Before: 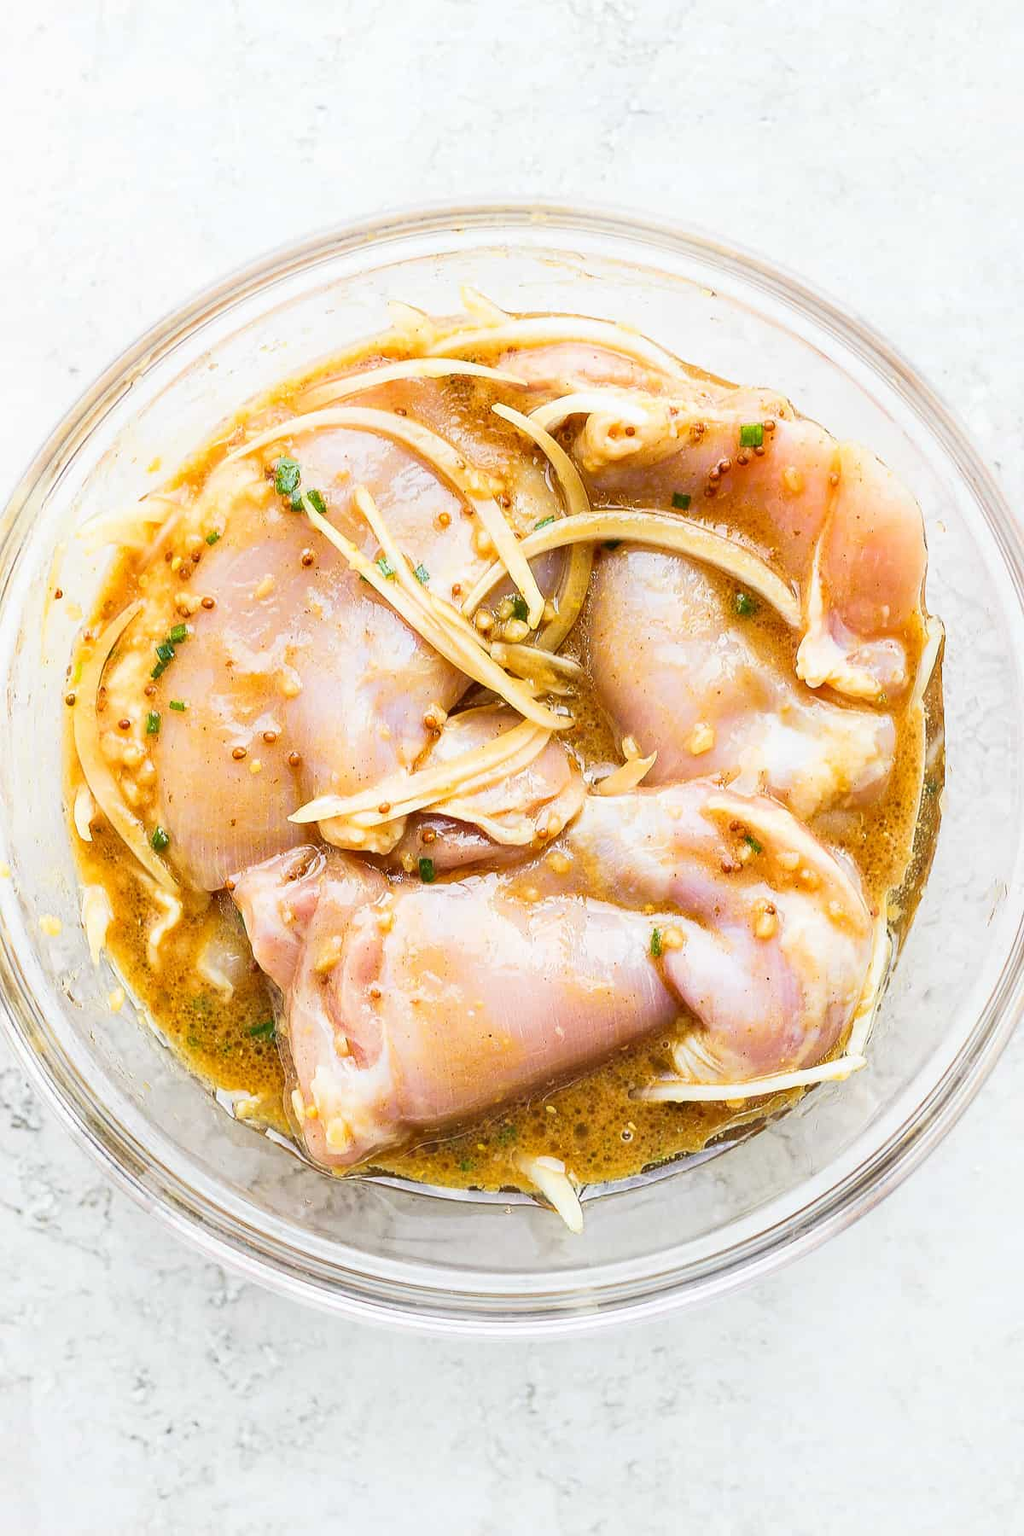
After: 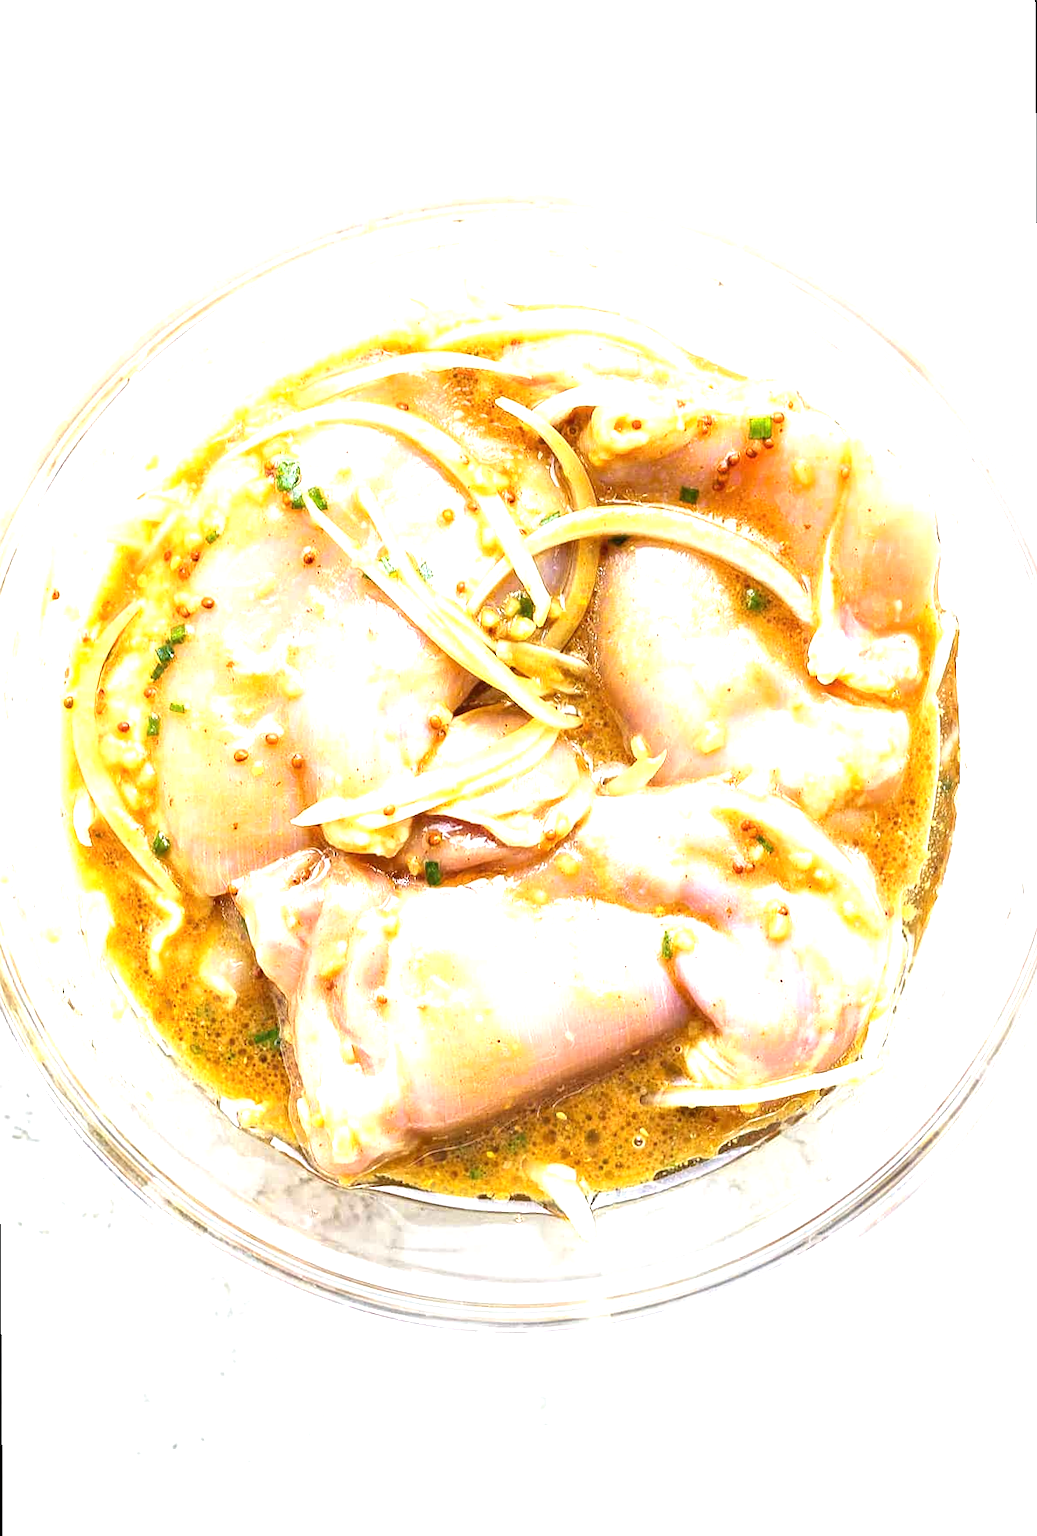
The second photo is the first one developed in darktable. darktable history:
rotate and perspective: rotation -0.45°, automatic cropping original format, crop left 0.008, crop right 0.992, crop top 0.012, crop bottom 0.988
exposure: black level correction 0, exposure 0.9 EV, compensate exposure bias true, compensate highlight preservation false
